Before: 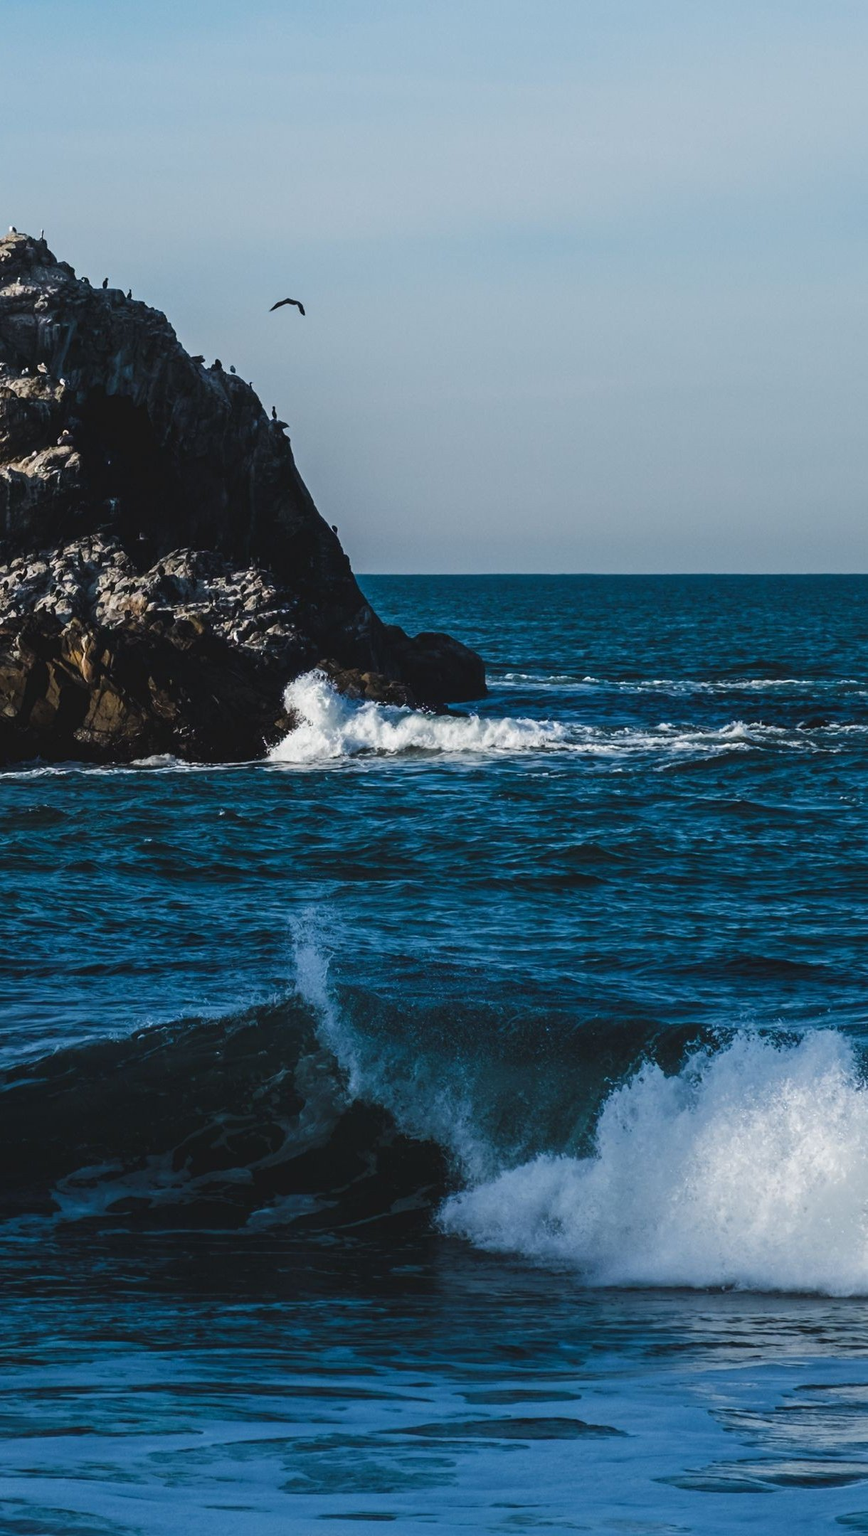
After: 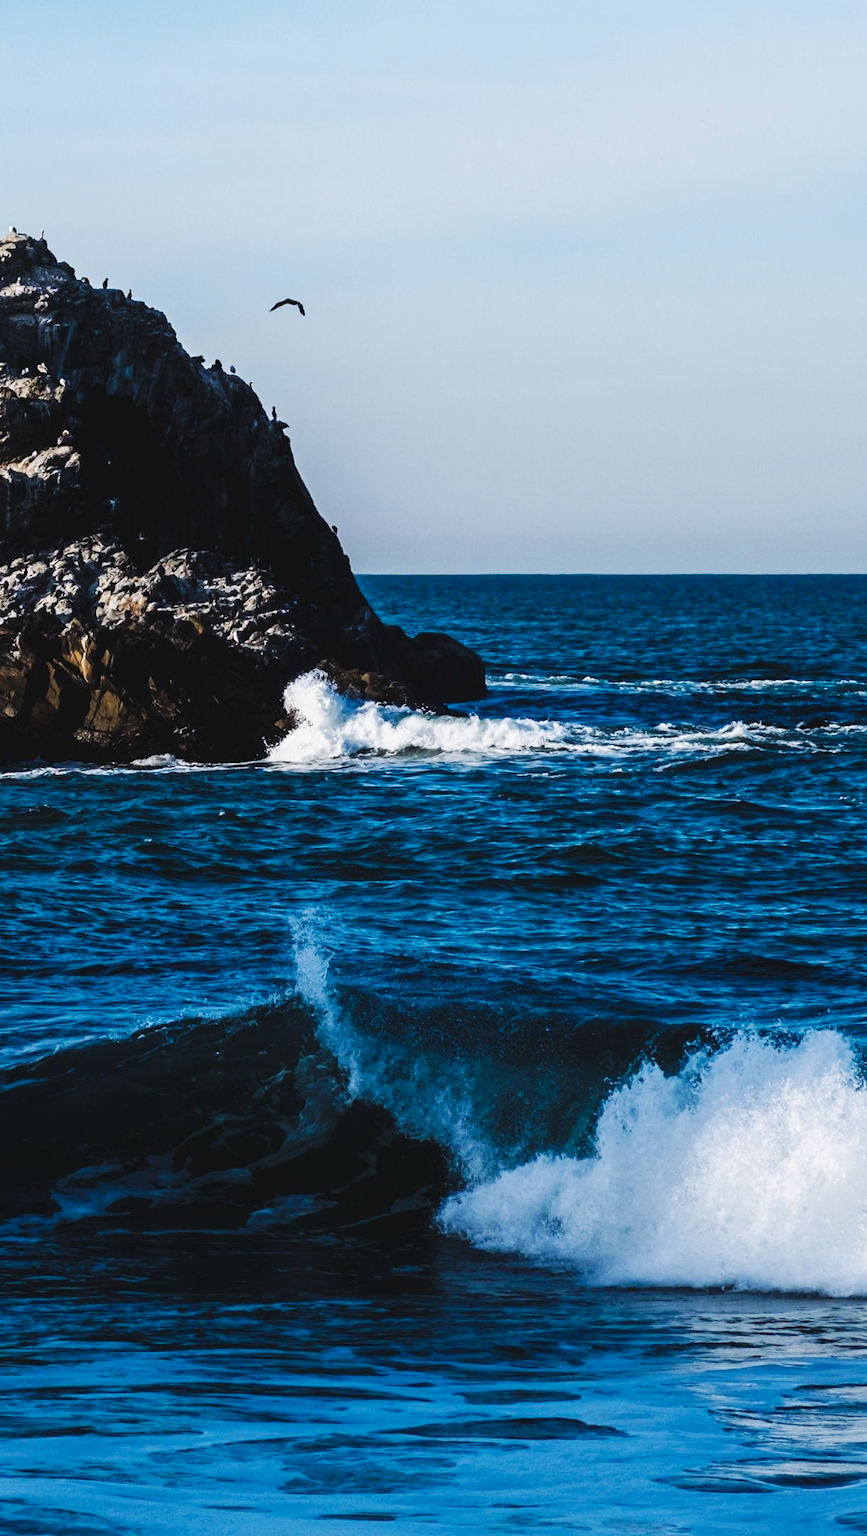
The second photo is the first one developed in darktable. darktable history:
base curve: curves: ch0 [(0, 0) (0.032, 0.025) (0.121, 0.166) (0.206, 0.329) (0.605, 0.79) (1, 1)], preserve colors none
white balance: red 1.009, blue 1.027
